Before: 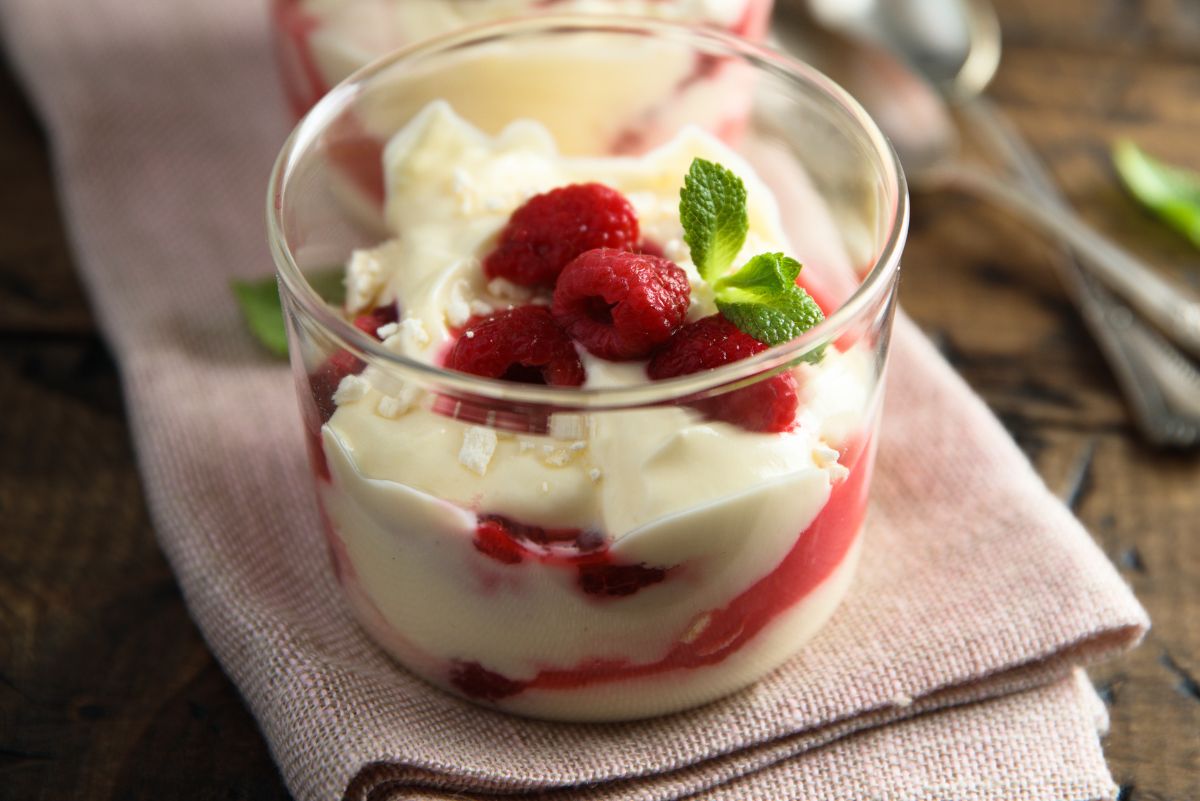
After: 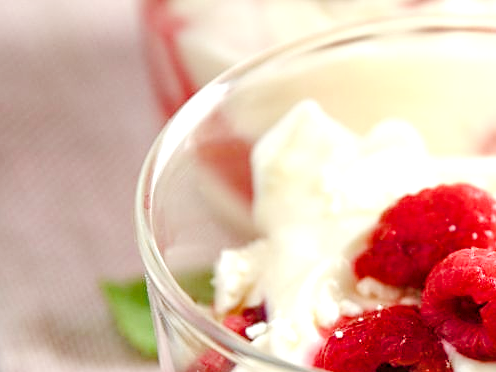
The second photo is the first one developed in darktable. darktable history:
exposure: black level correction 0, exposure 1.015 EV, compensate highlight preservation false
crop and rotate: left 10.972%, top 0.073%, right 47.688%, bottom 53.484%
local contrast: on, module defaults
filmic rgb: black relative exposure -7.05 EV, white relative exposure 5.96 EV, threshold 5.96 EV, target black luminance 0%, hardness 2.75, latitude 60.51%, contrast 0.702, highlights saturation mix 10.18%, shadows ↔ highlights balance -0.047%, enable highlight reconstruction true
sharpen: on, module defaults
color balance rgb: power › chroma 0.272%, power › hue 63.06°, linear chroma grading › global chroma 0.321%, perceptual saturation grading › global saturation 20%, perceptual saturation grading › highlights -50.428%, perceptual saturation grading › shadows 30.477%
levels: black 8.51%, levels [0, 0.394, 0.787]
tone equalizer: edges refinement/feathering 500, mask exposure compensation -1.57 EV, preserve details no
